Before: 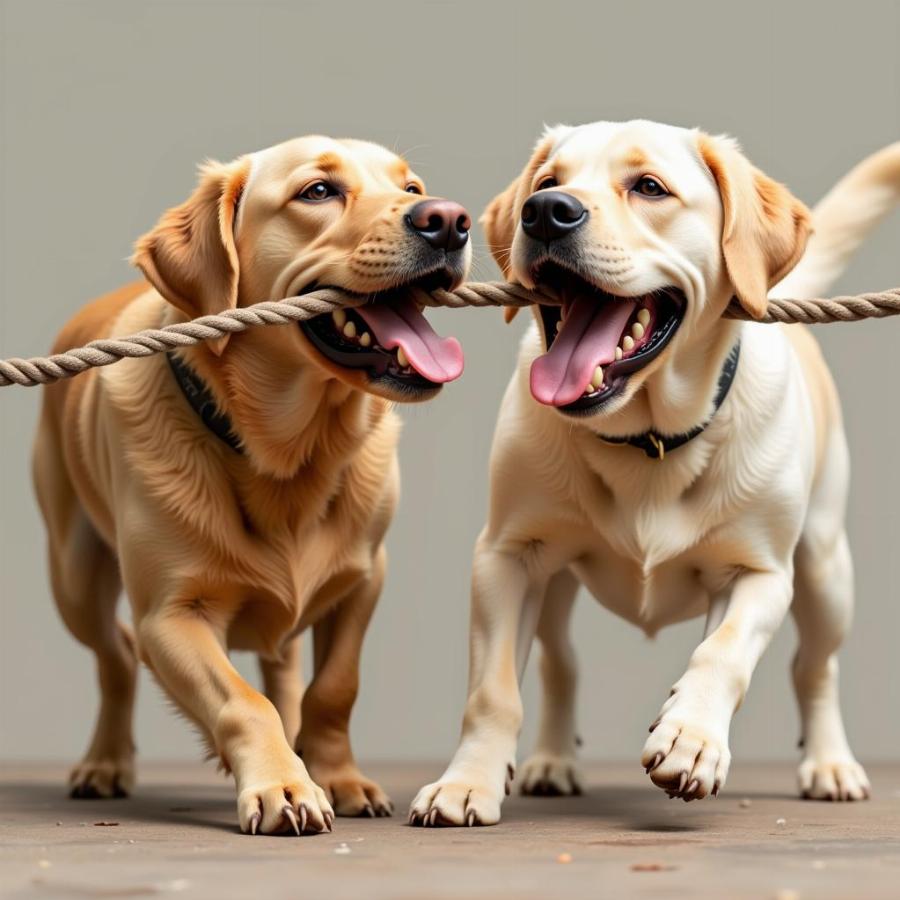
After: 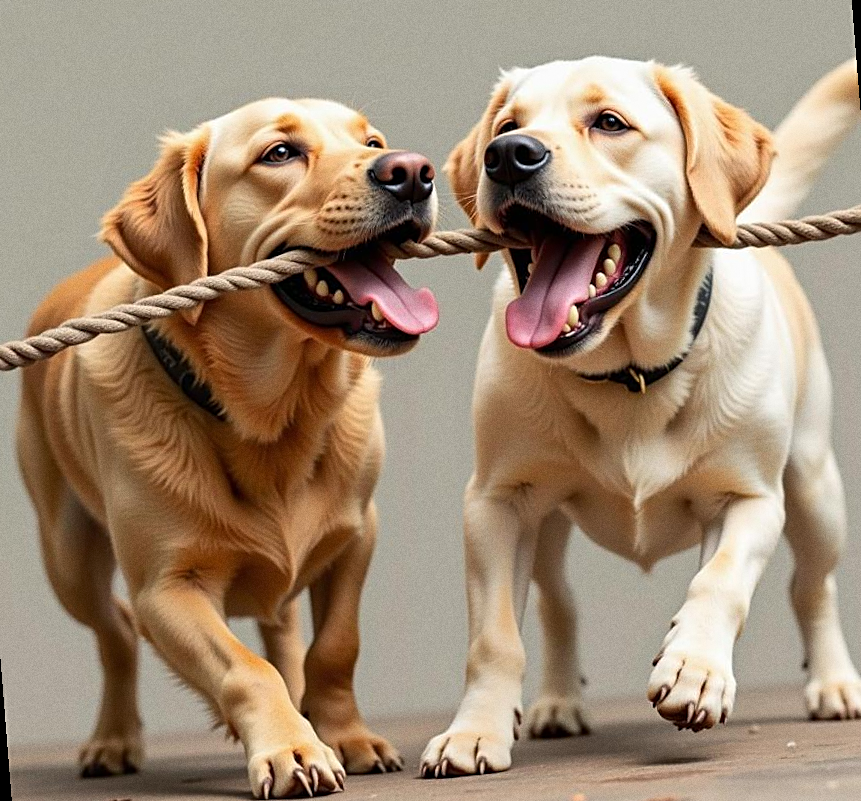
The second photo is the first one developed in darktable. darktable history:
rotate and perspective: rotation -4.57°, crop left 0.054, crop right 0.944, crop top 0.087, crop bottom 0.914
sharpen: on, module defaults
grain: coarseness 0.47 ISO
